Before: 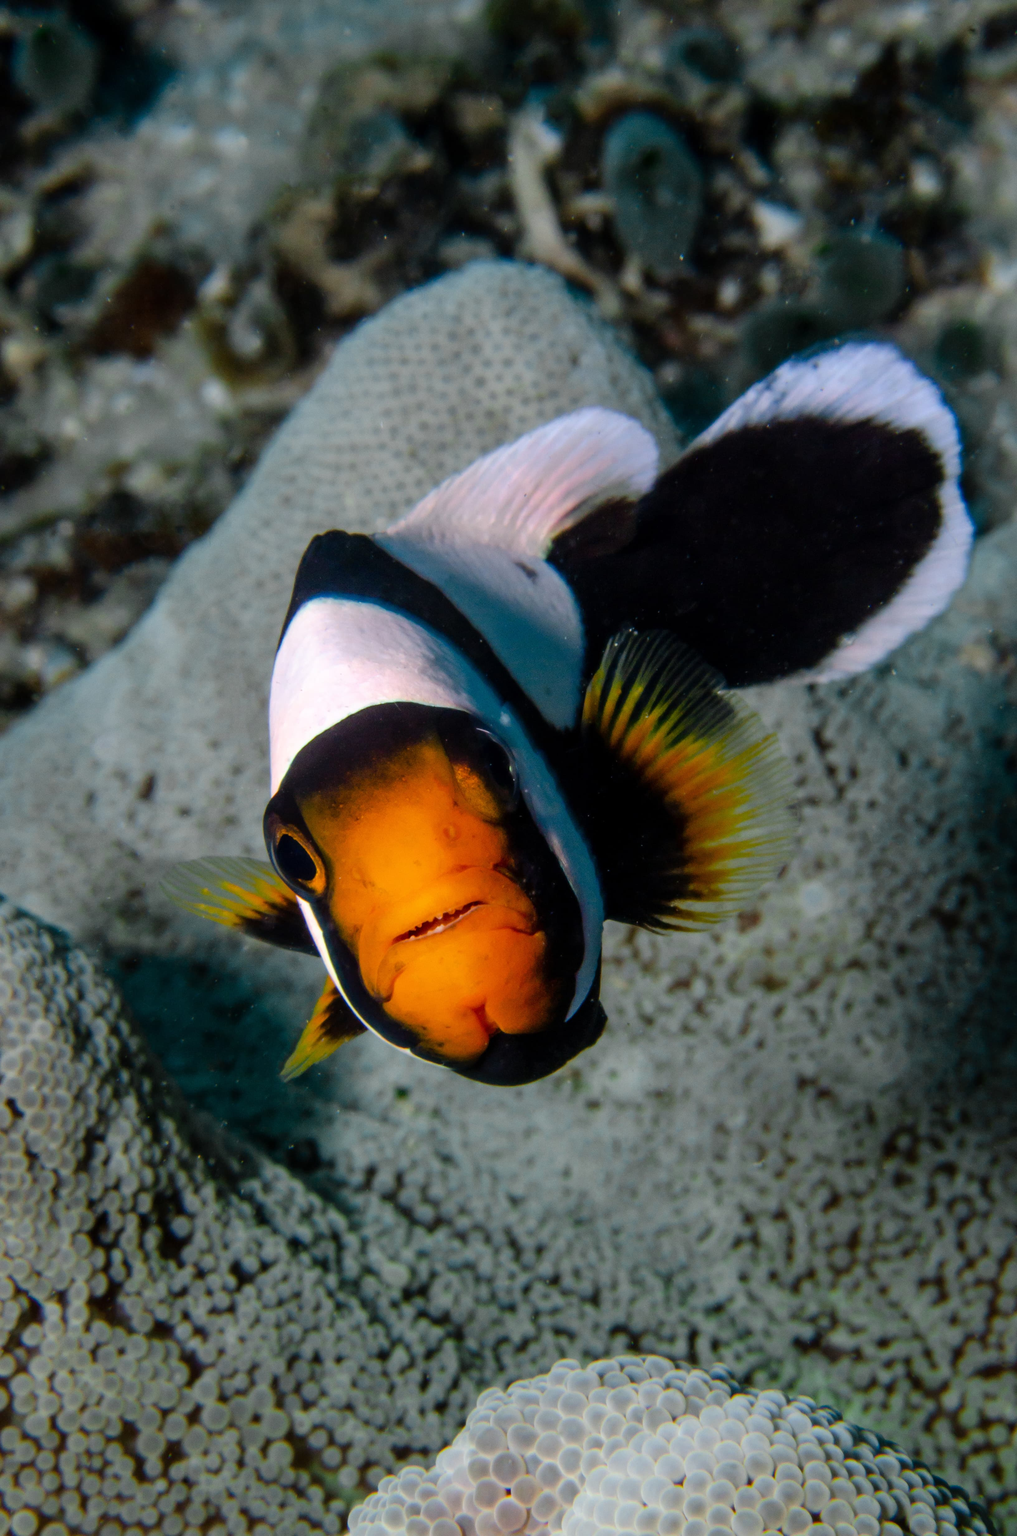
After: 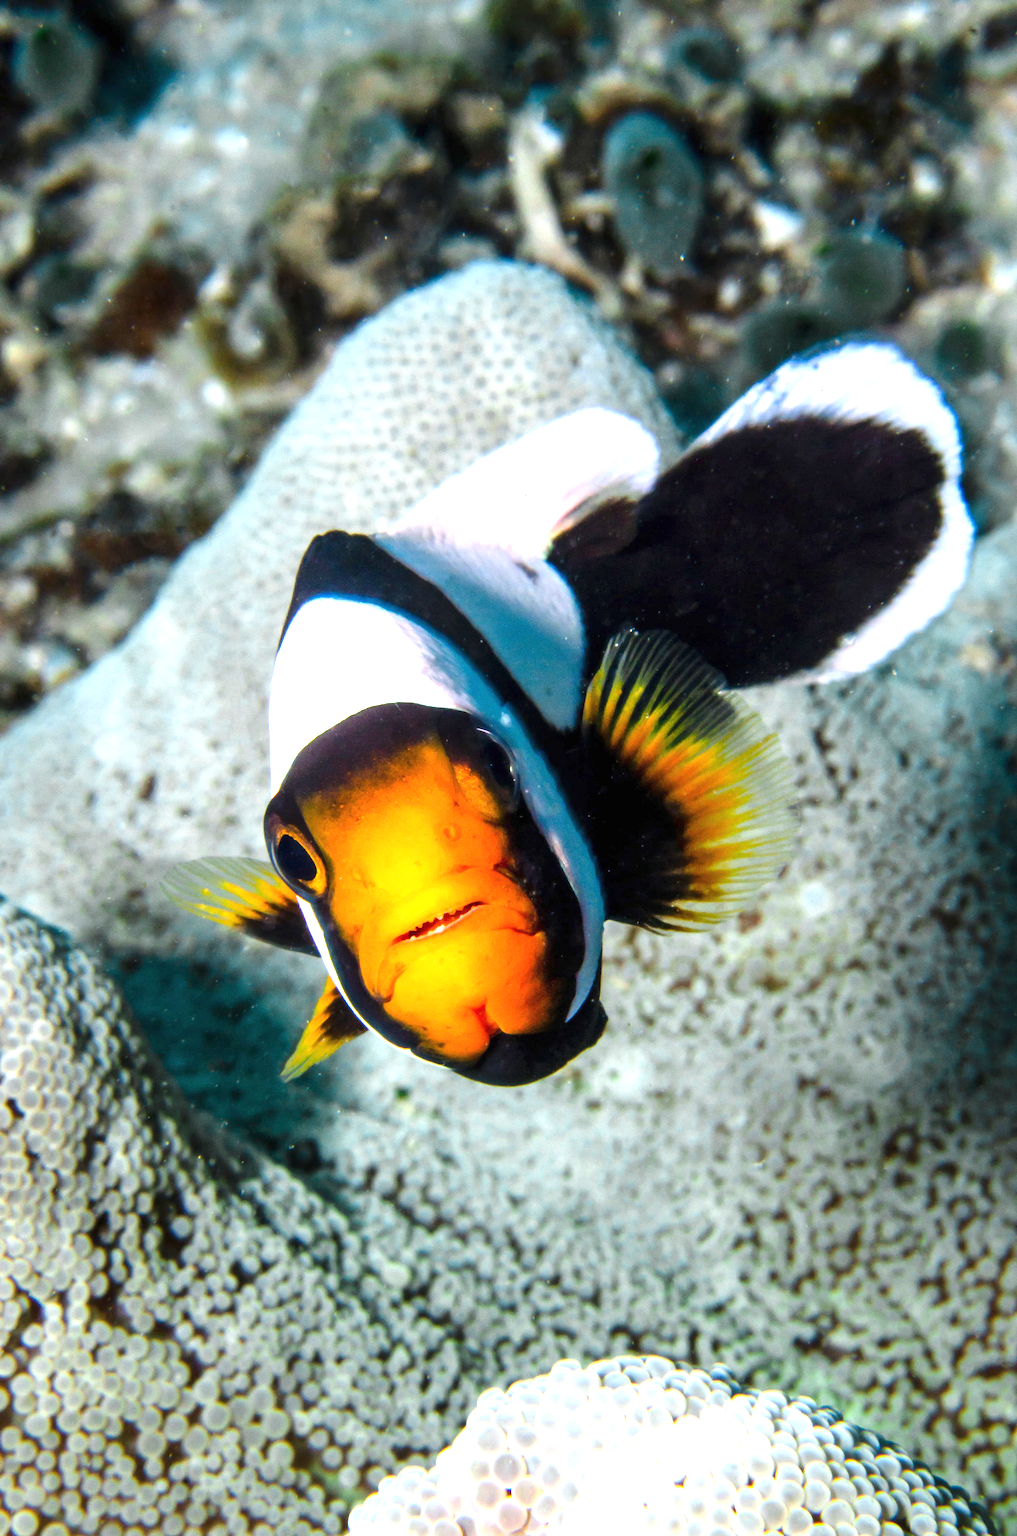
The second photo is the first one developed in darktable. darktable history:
levels: mode automatic
exposure: black level correction 0, exposure 1.67 EV, compensate highlight preservation false
